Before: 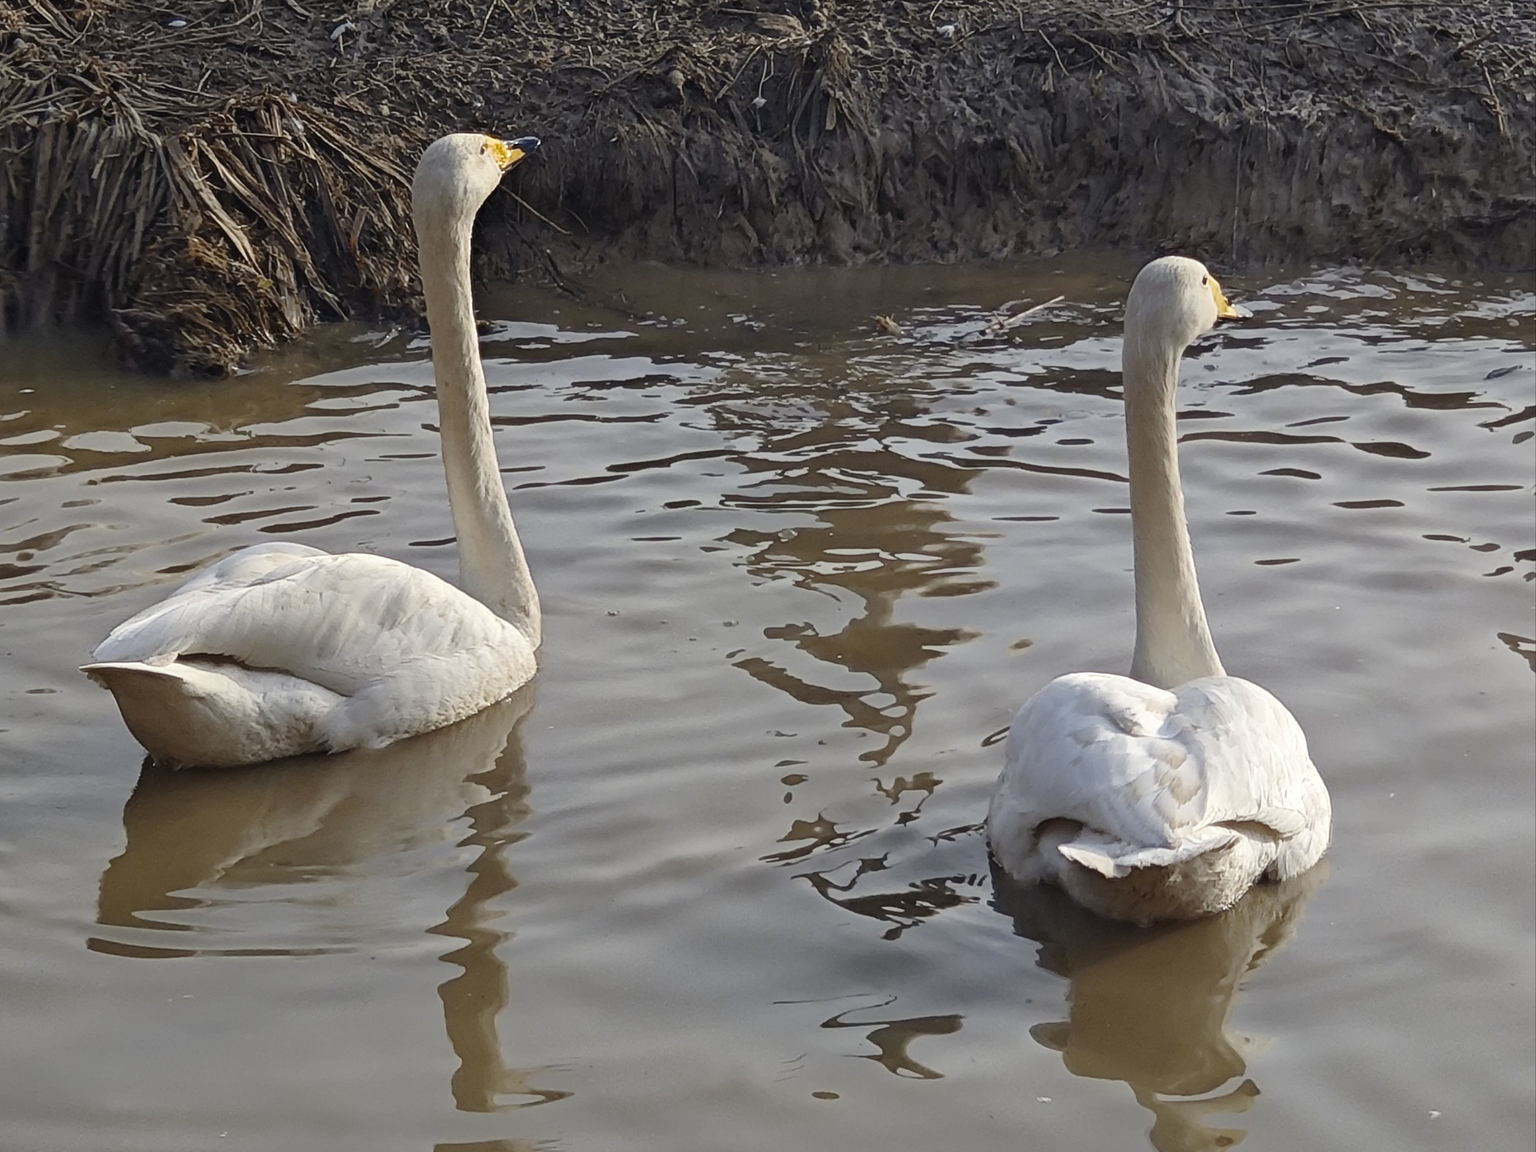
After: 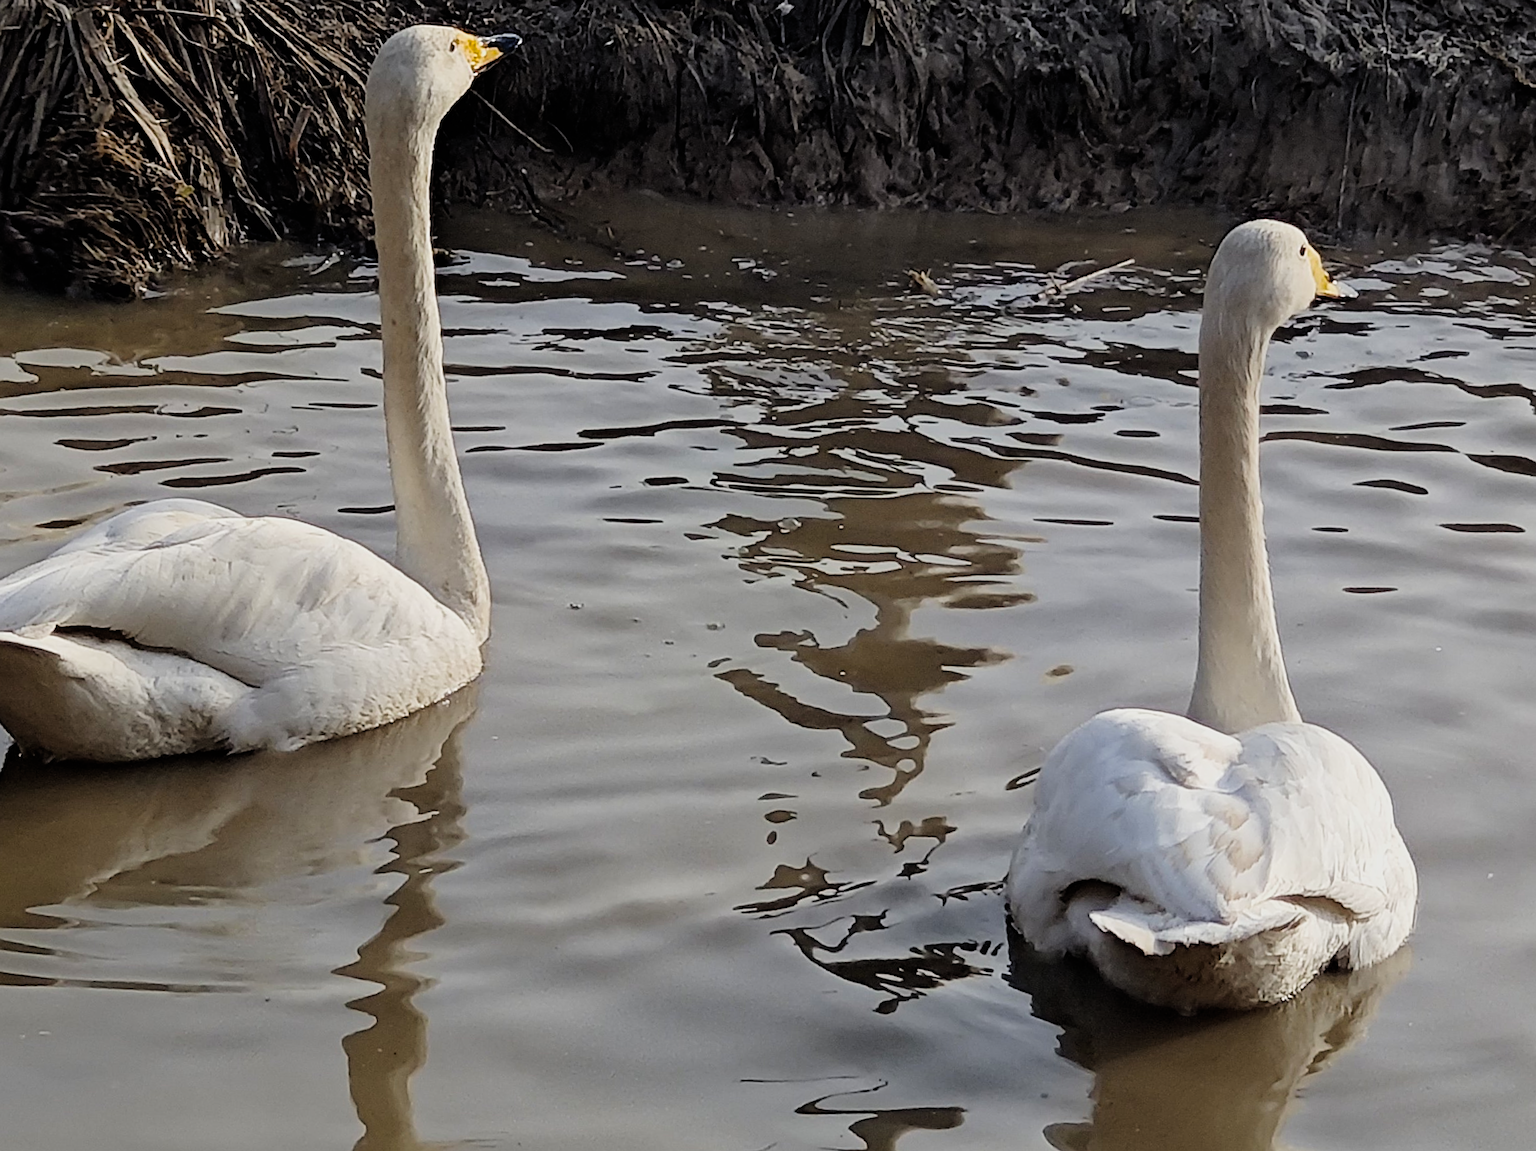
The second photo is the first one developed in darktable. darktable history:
crop and rotate: angle -3.27°, left 5.211%, top 5.211%, right 4.607%, bottom 4.607%
filmic rgb: black relative exposure -5 EV, white relative exposure 3.5 EV, hardness 3.19, contrast 1.2, highlights saturation mix -30%
sharpen: radius 1.967
